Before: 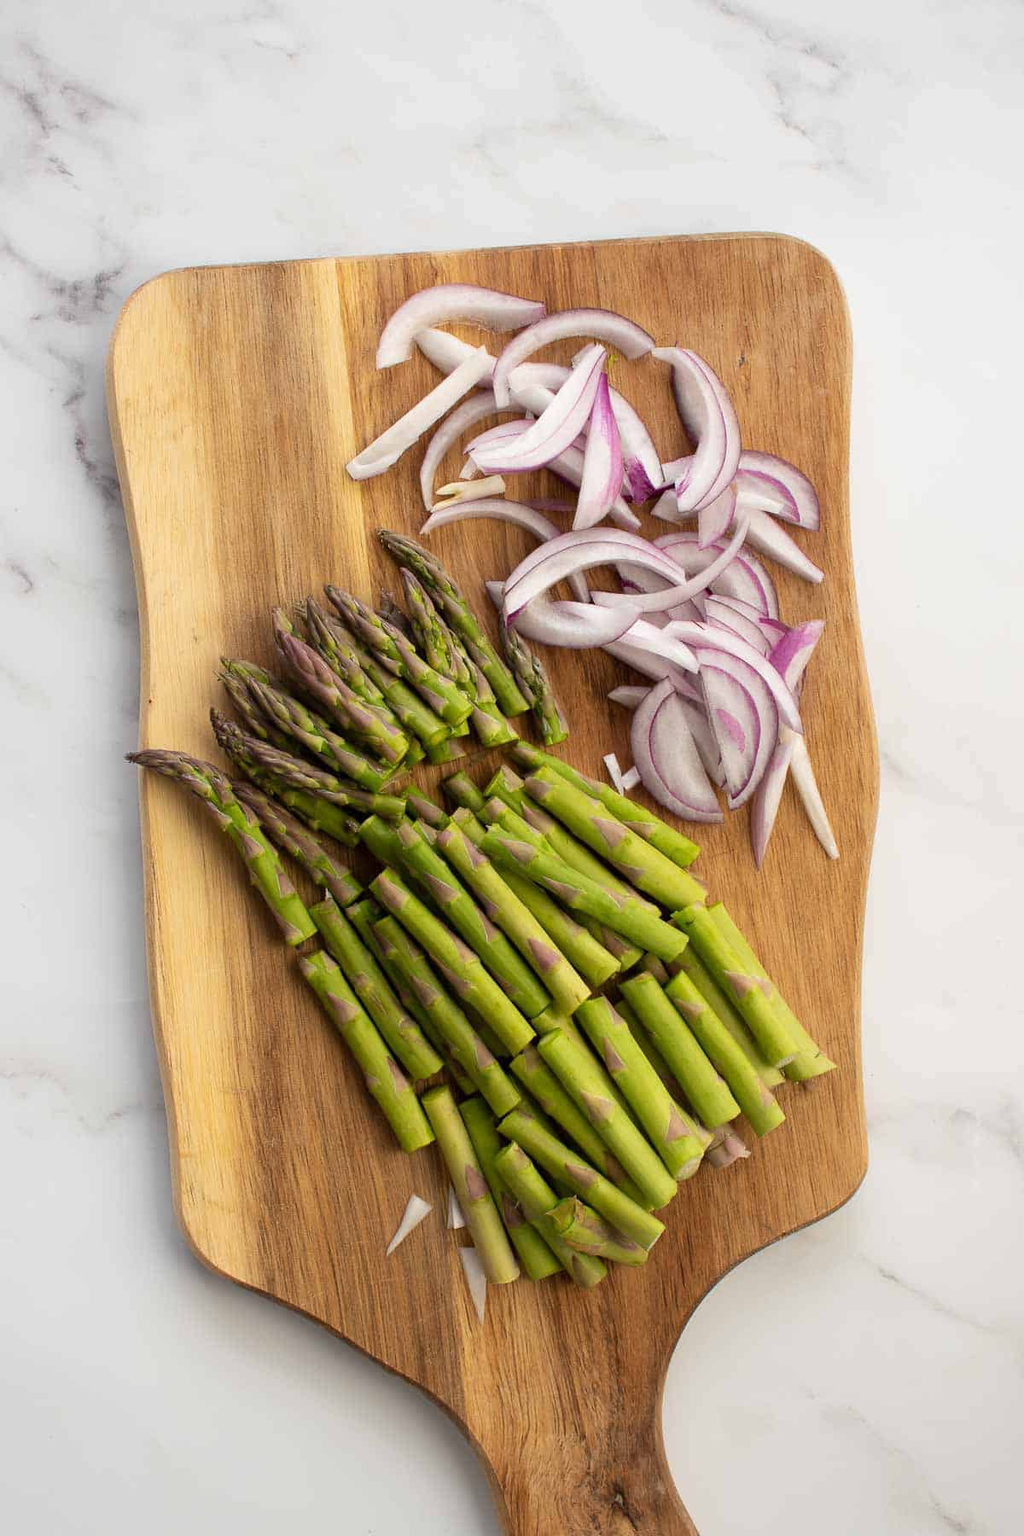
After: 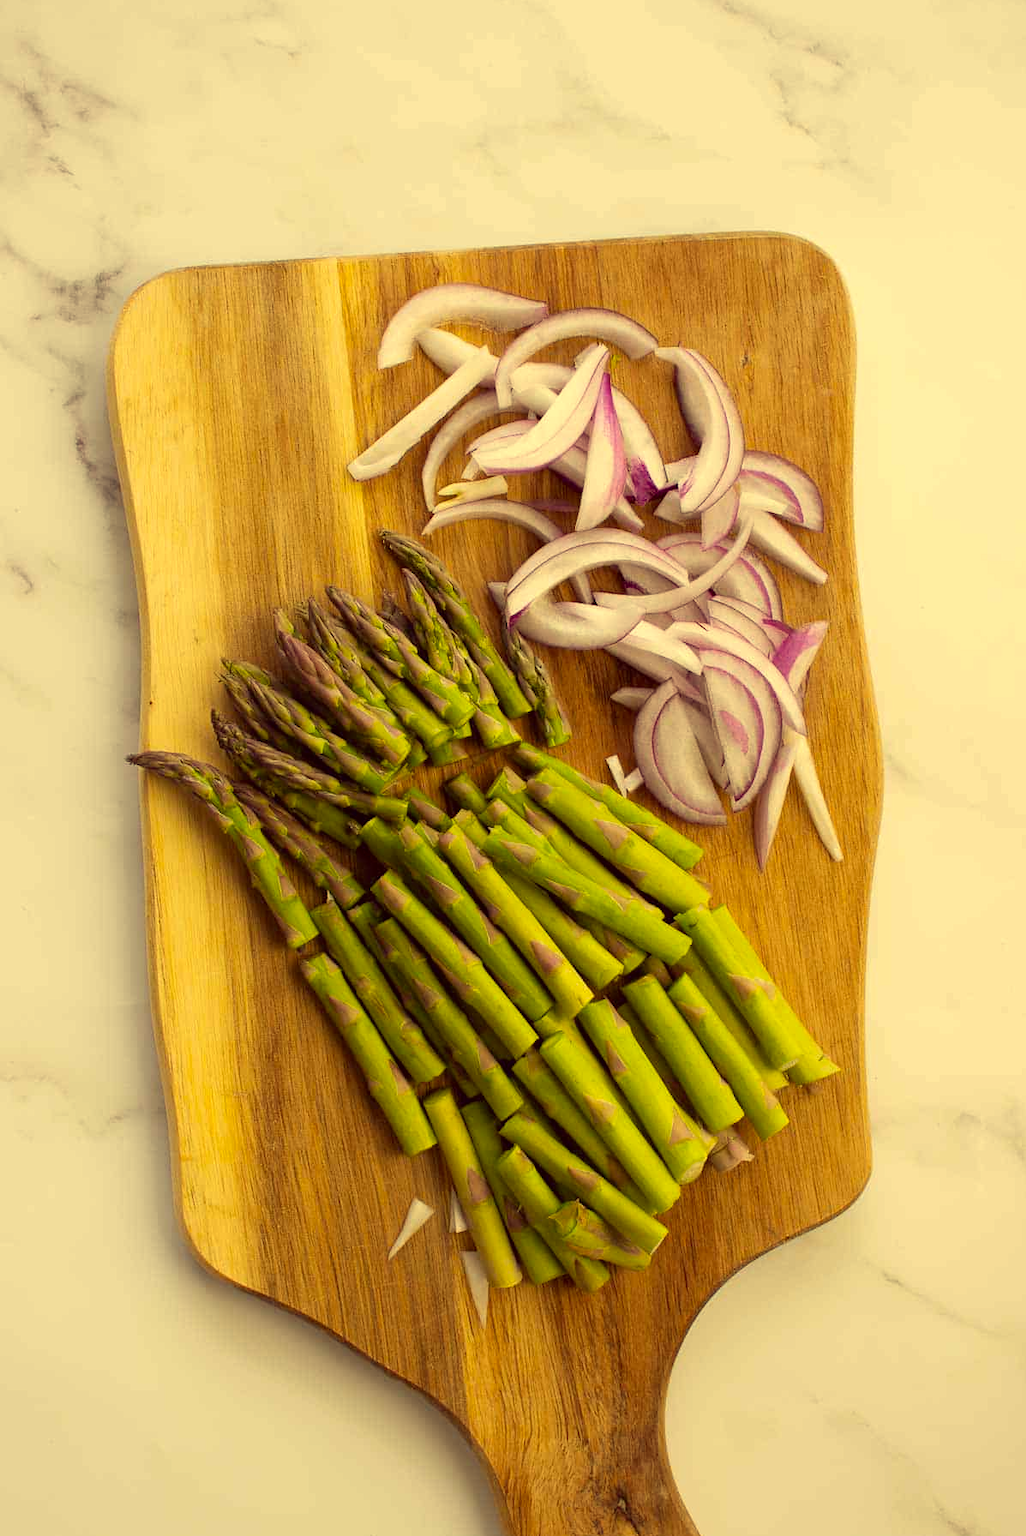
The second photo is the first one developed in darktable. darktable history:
color correction: highlights a* -0.446, highlights b* 39.74, shadows a* 9.61, shadows b* -0.821
crop: top 0.133%, bottom 0.151%
